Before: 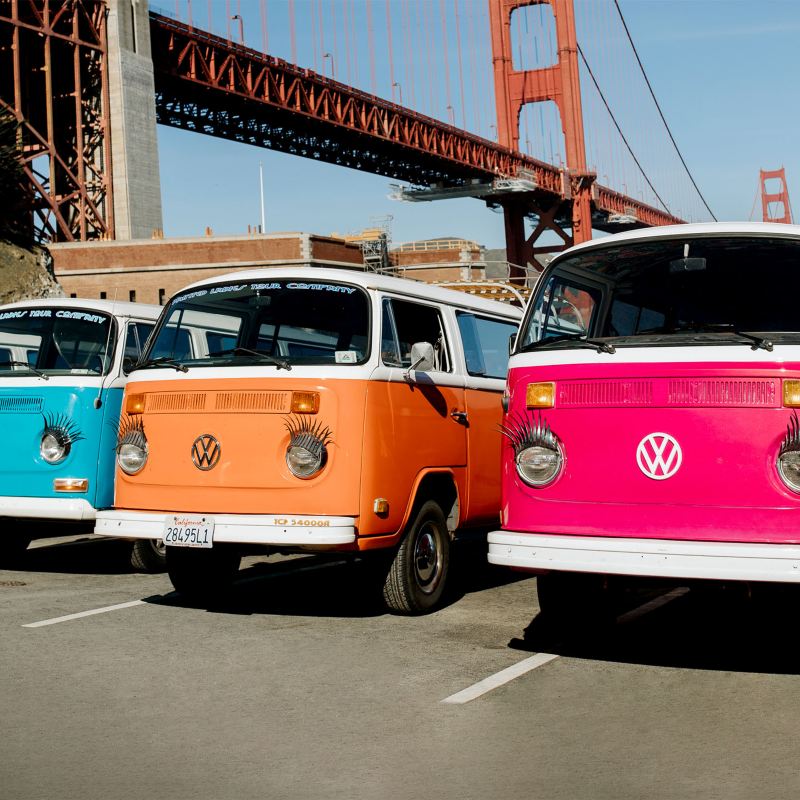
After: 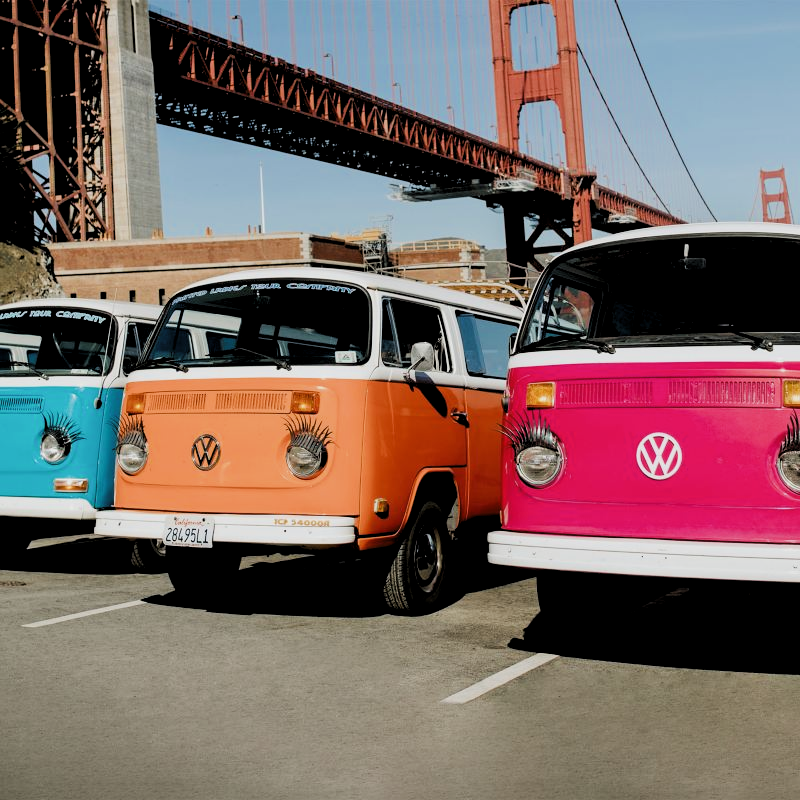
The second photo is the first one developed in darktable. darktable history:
filmic rgb: black relative exposure -7.65 EV, white relative exposure 4.56 EV, hardness 3.61
levels: levels [0.052, 0.496, 0.908]
